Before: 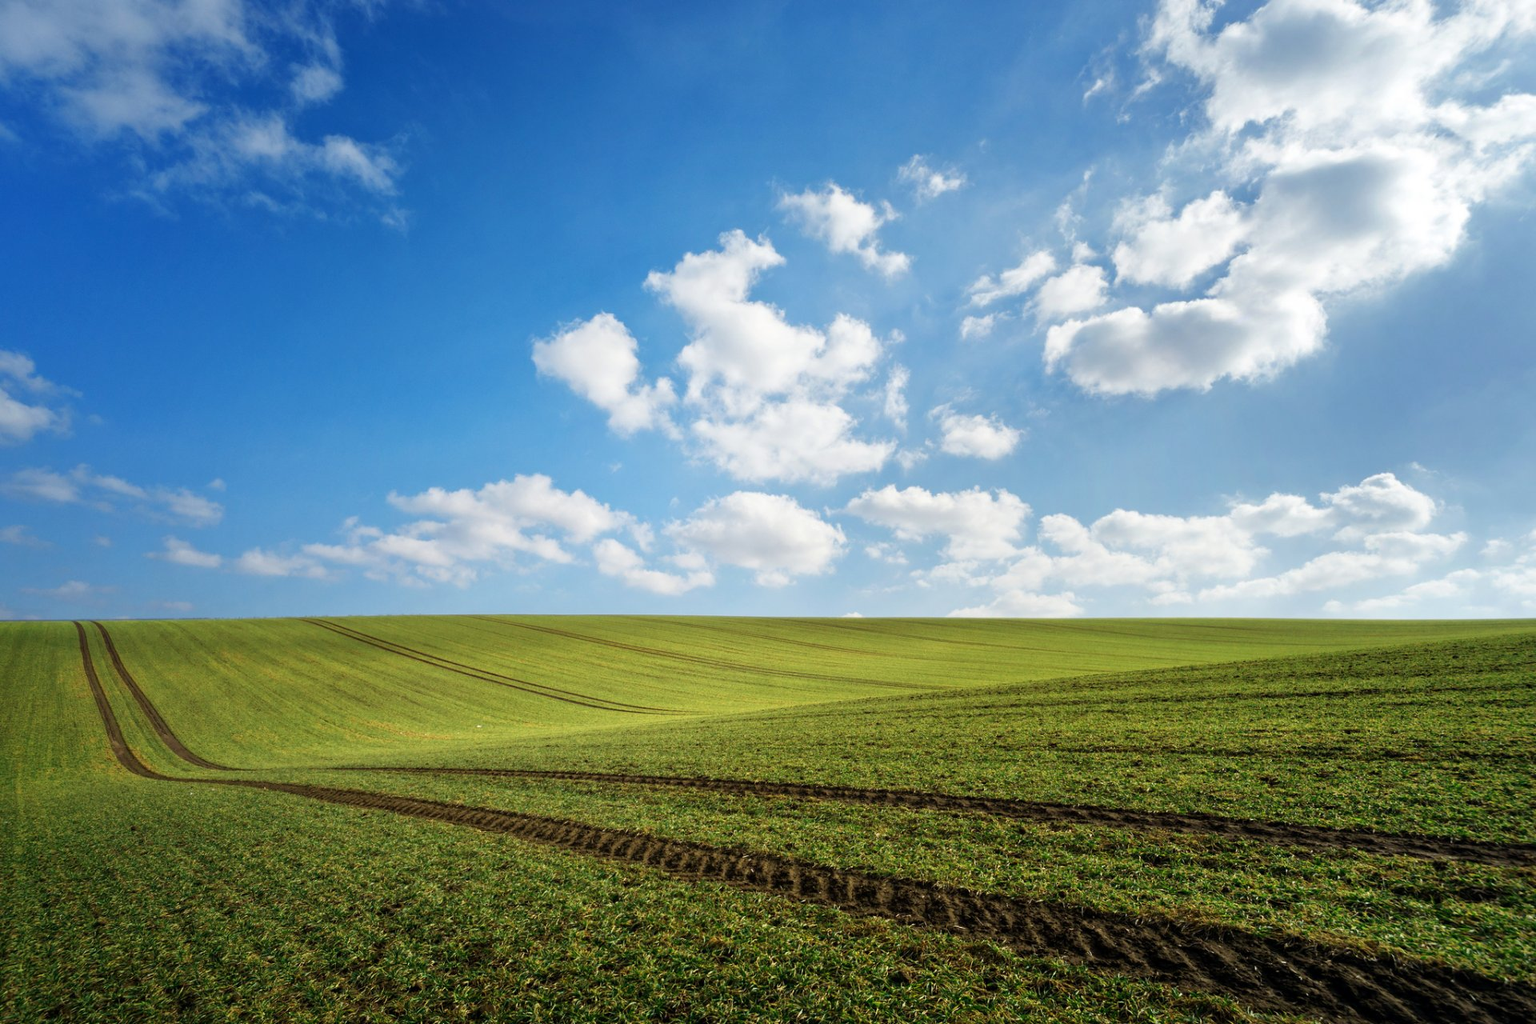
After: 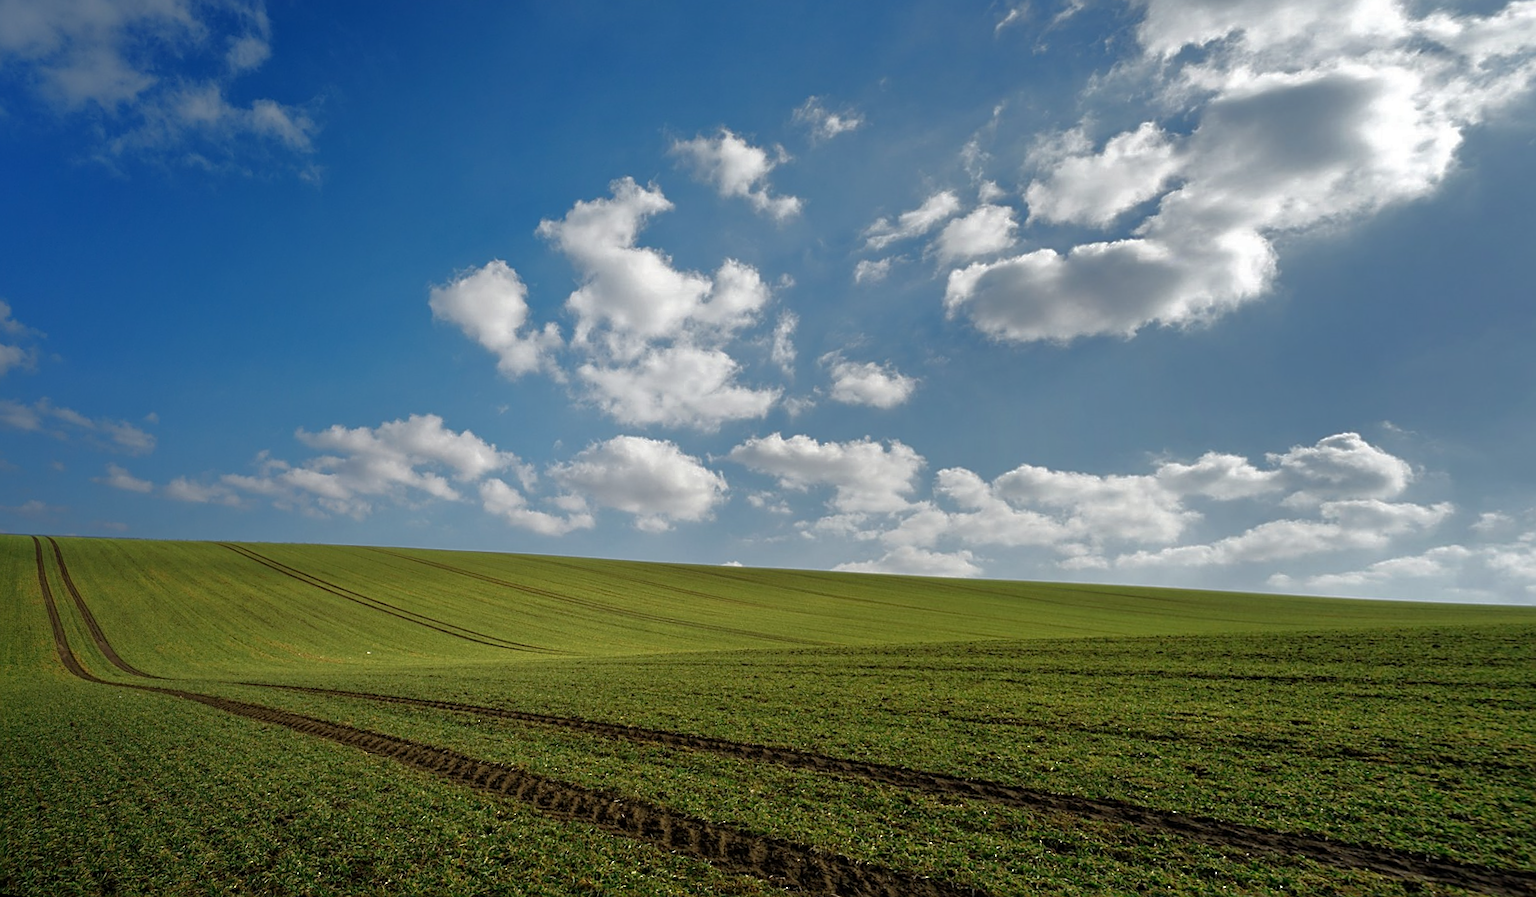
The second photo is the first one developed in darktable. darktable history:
rotate and perspective: rotation 1.69°, lens shift (vertical) -0.023, lens shift (horizontal) -0.291, crop left 0.025, crop right 0.988, crop top 0.092, crop bottom 0.842
base curve: curves: ch0 [(0, 0) (0.826, 0.587) (1, 1)]
sharpen: on, module defaults
